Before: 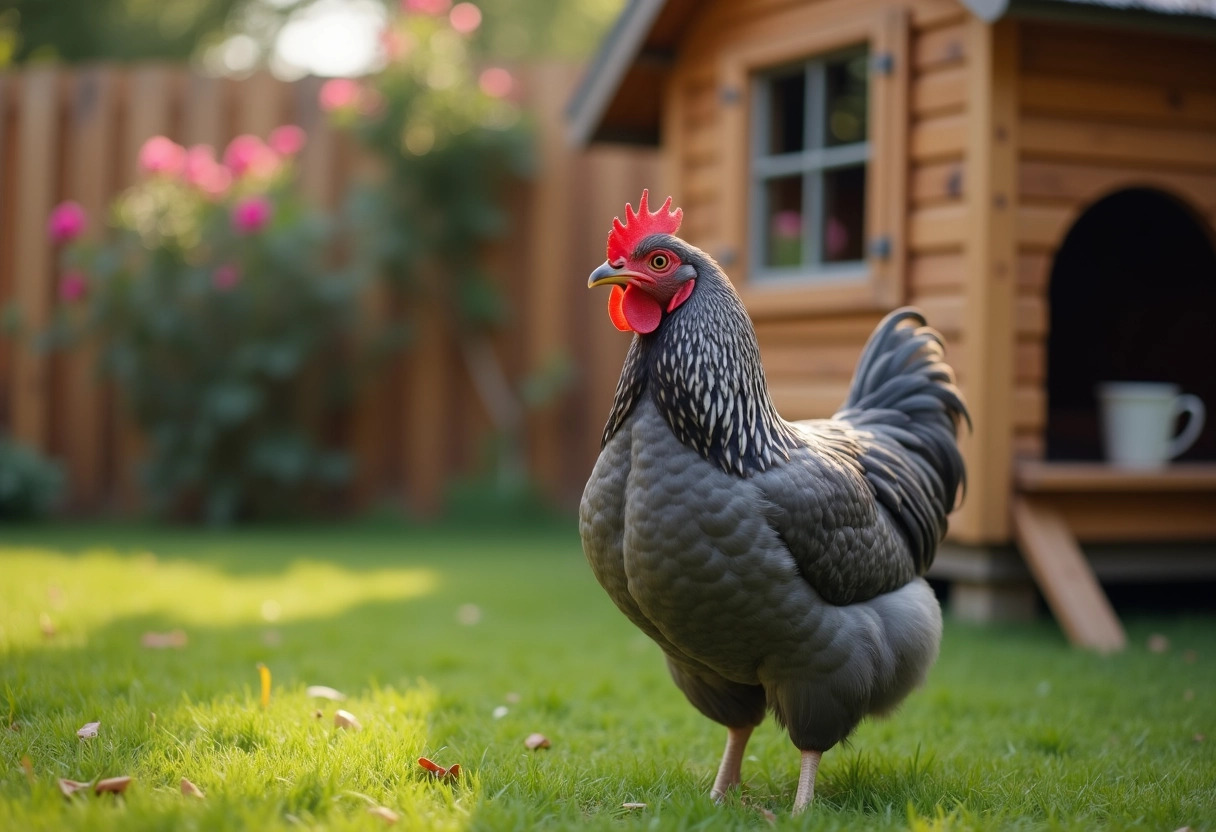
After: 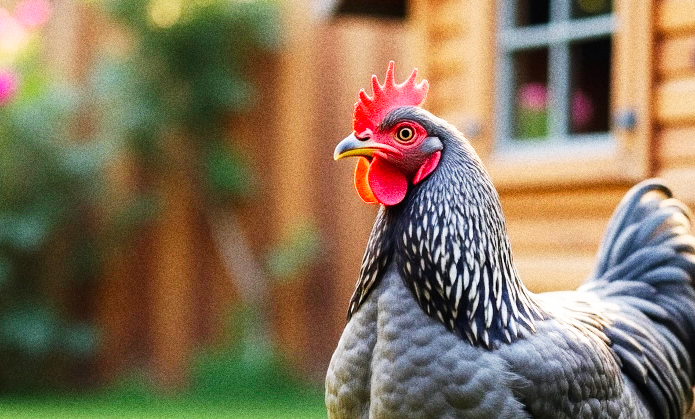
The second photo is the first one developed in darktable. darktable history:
crop: left 20.932%, top 15.471%, right 21.848%, bottom 34.081%
grain: coarseness 0.09 ISO, strength 40%
base curve: curves: ch0 [(0, 0) (0.007, 0.004) (0.027, 0.03) (0.046, 0.07) (0.207, 0.54) (0.442, 0.872) (0.673, 0.972) (1, 1)], preserve colors none
